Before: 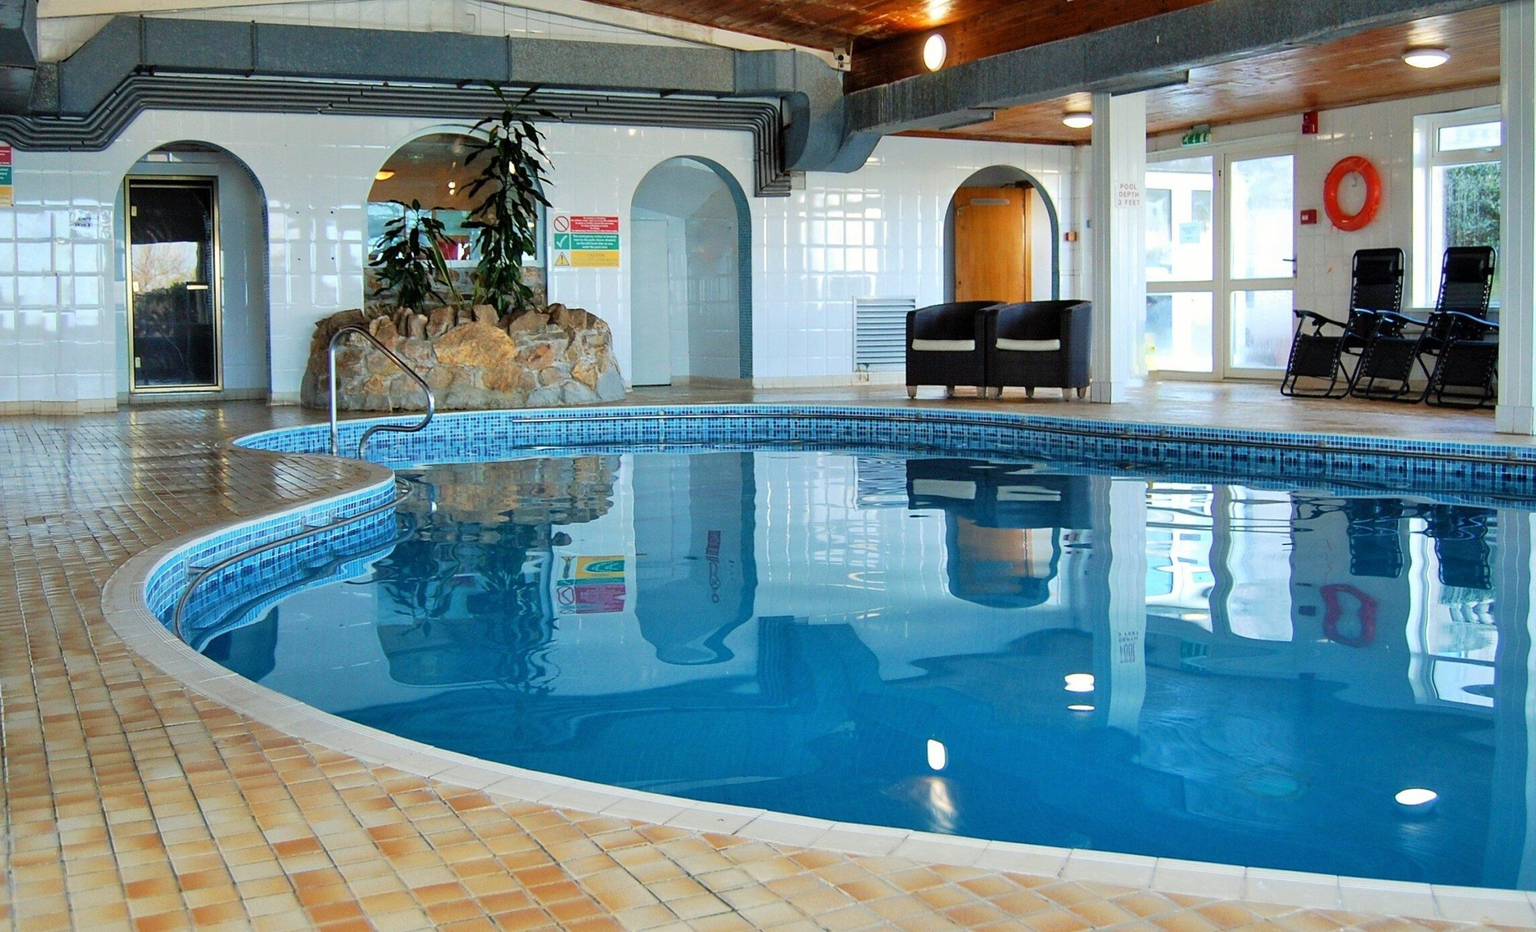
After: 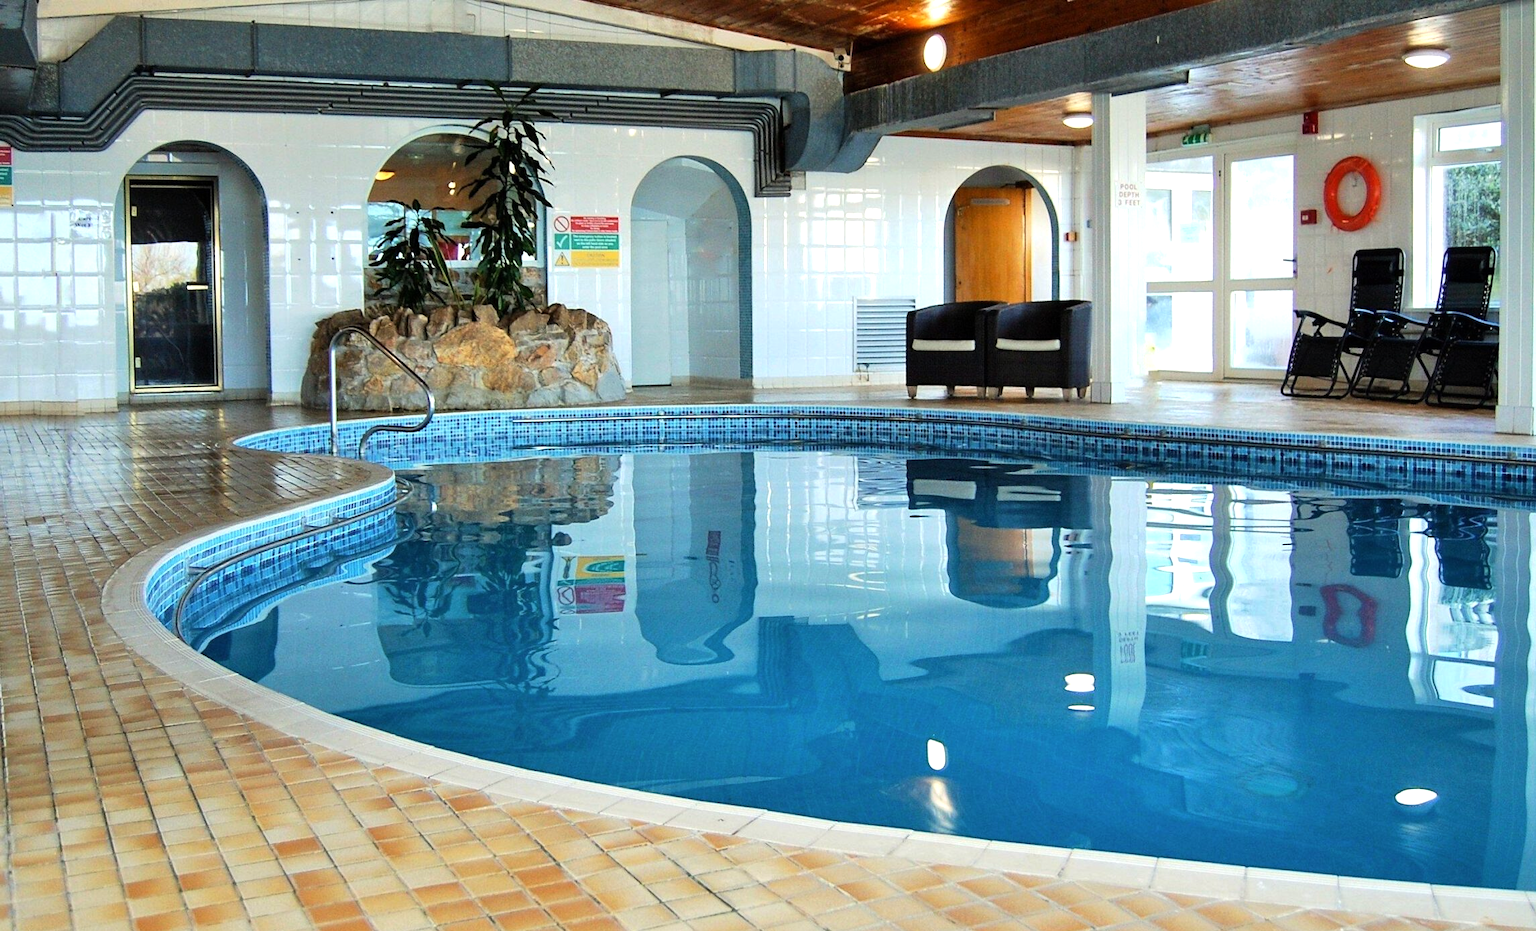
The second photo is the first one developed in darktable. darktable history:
tone equalizer: -8 EV -0.417 EV, -7 EV -0.389 EV, -6 EV -0.333 EV, -5 EV -0.222 EV, -3 EV 0.222 EV, -2 EV 0.333 EV, -1 EV 0.389 EV, +0 EV 0.417 EV, edges refinement/feathering 500, mask exposure compensation -1.57 EV, preserve details no
color correction: highlights b* 3
